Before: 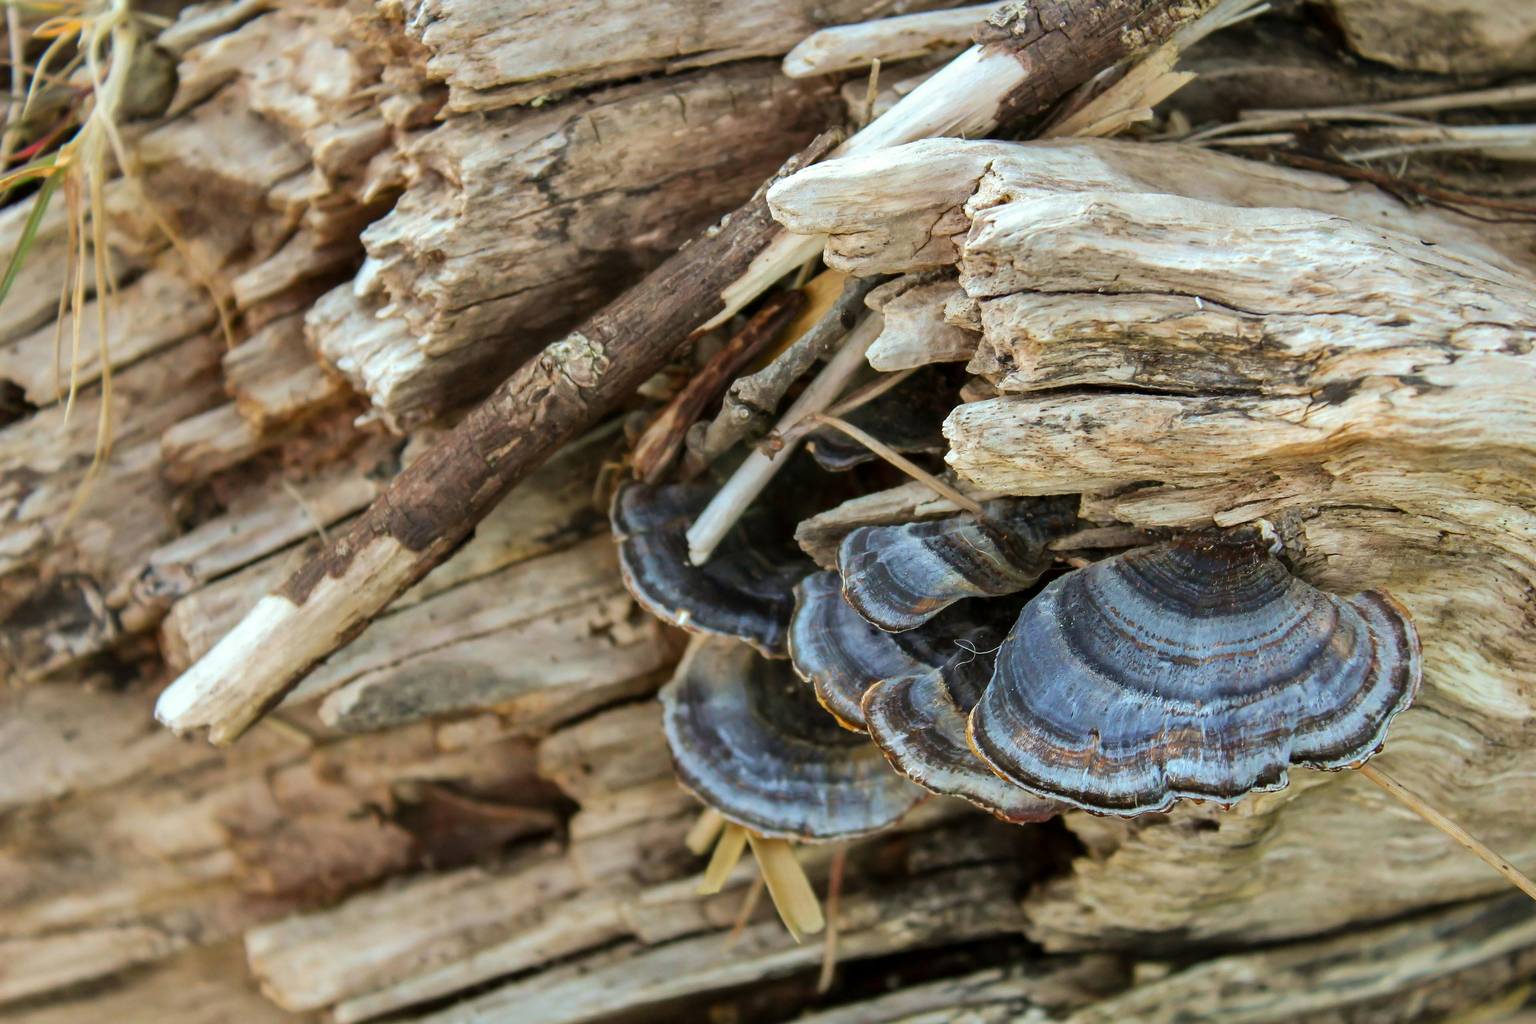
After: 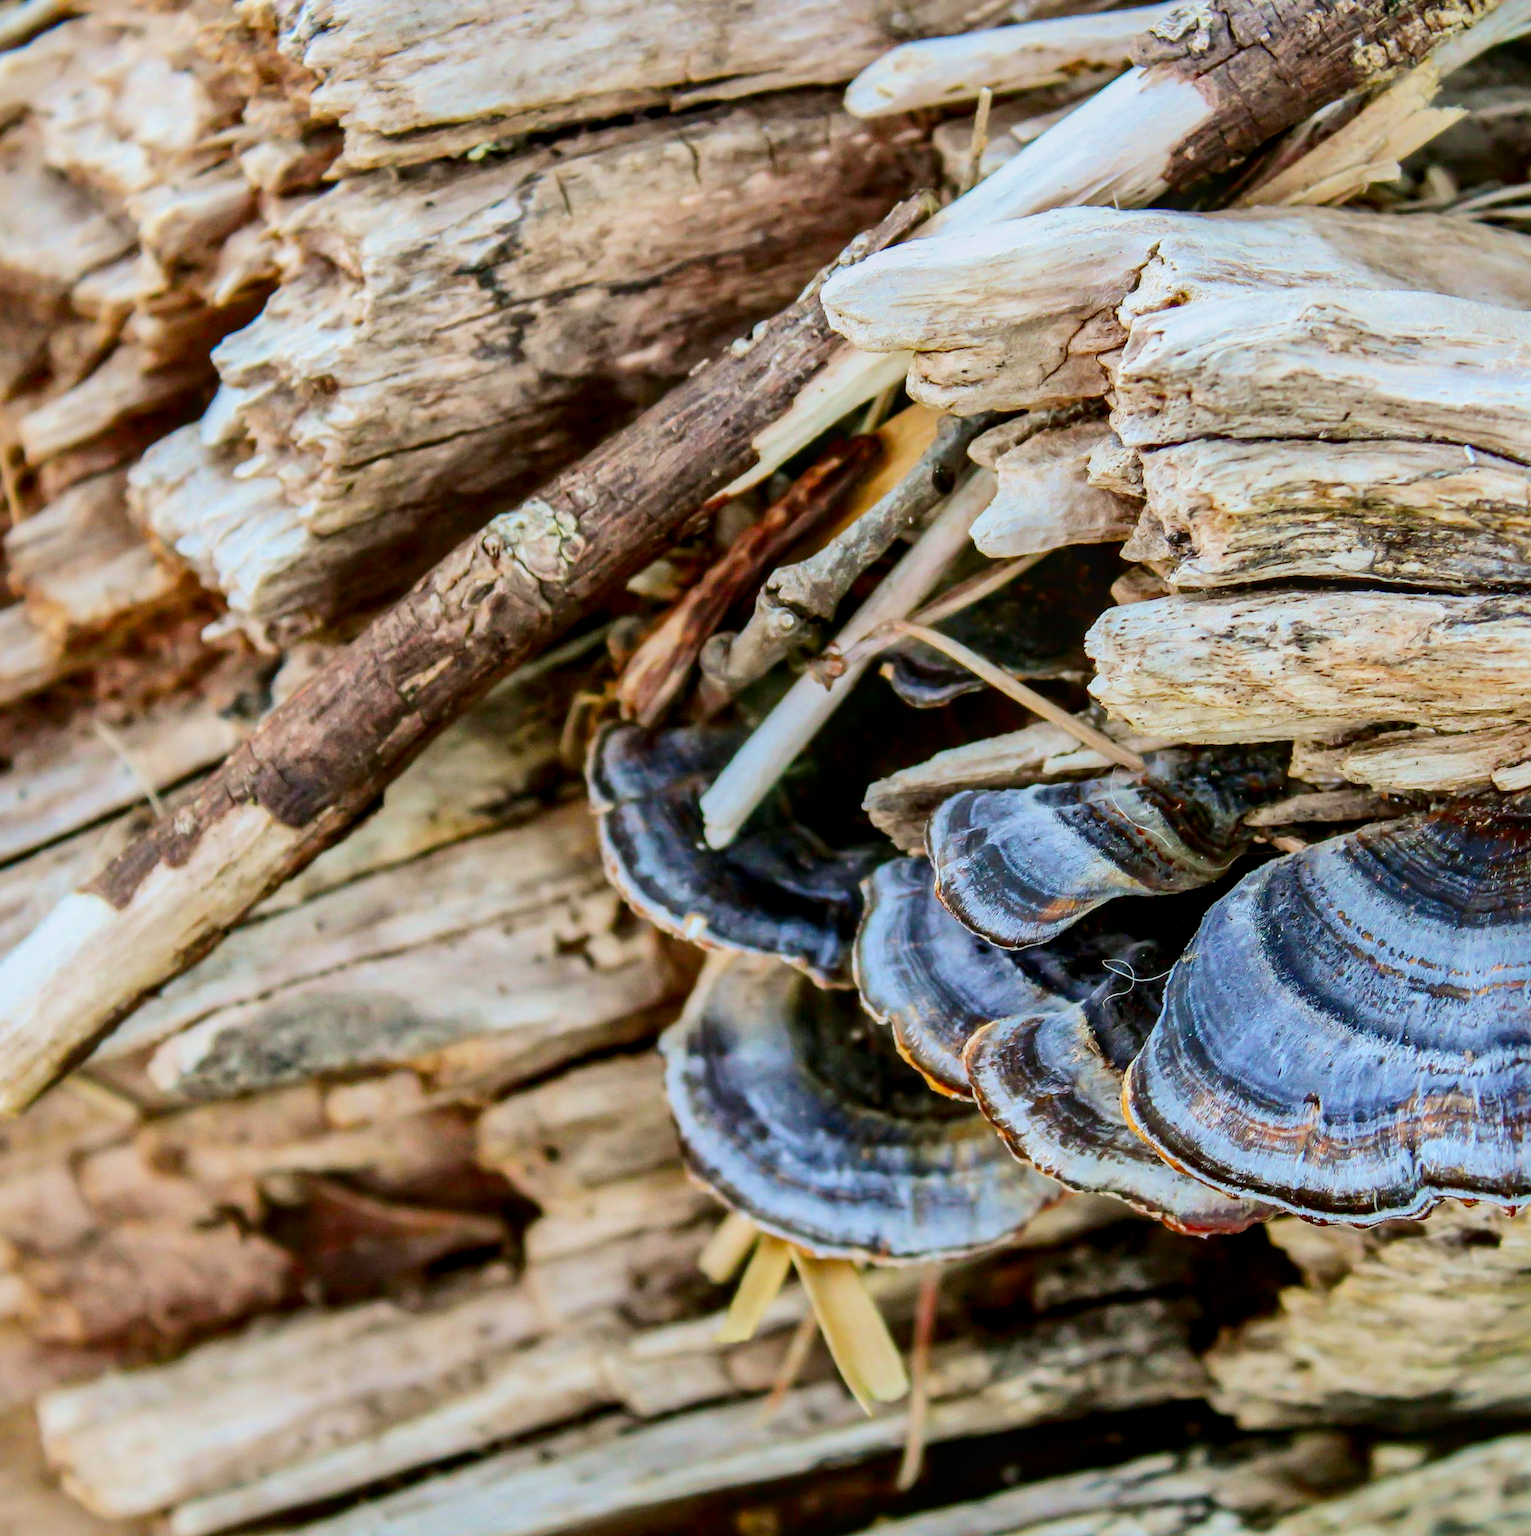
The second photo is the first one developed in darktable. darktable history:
color calibration: illuminant as shot in camera, x 0.358, y 0.373, temperature 4628.91 K
filmic rgb: black relative exposure -7.19 EV, white relative exposure 5.35 EV, hardness 3.02
crop and rotate: left 14.318%, right 19.213%
local contrast: on, module defaults
exposure: black level correction 0, exposure 1.199 EV, compensate exposure bias true, compensate highlight preservation false
contrast brightness saturation: contrast 0.225, brightness -0.19, saturation 0.236
shadows and highlights: on, module defaults
